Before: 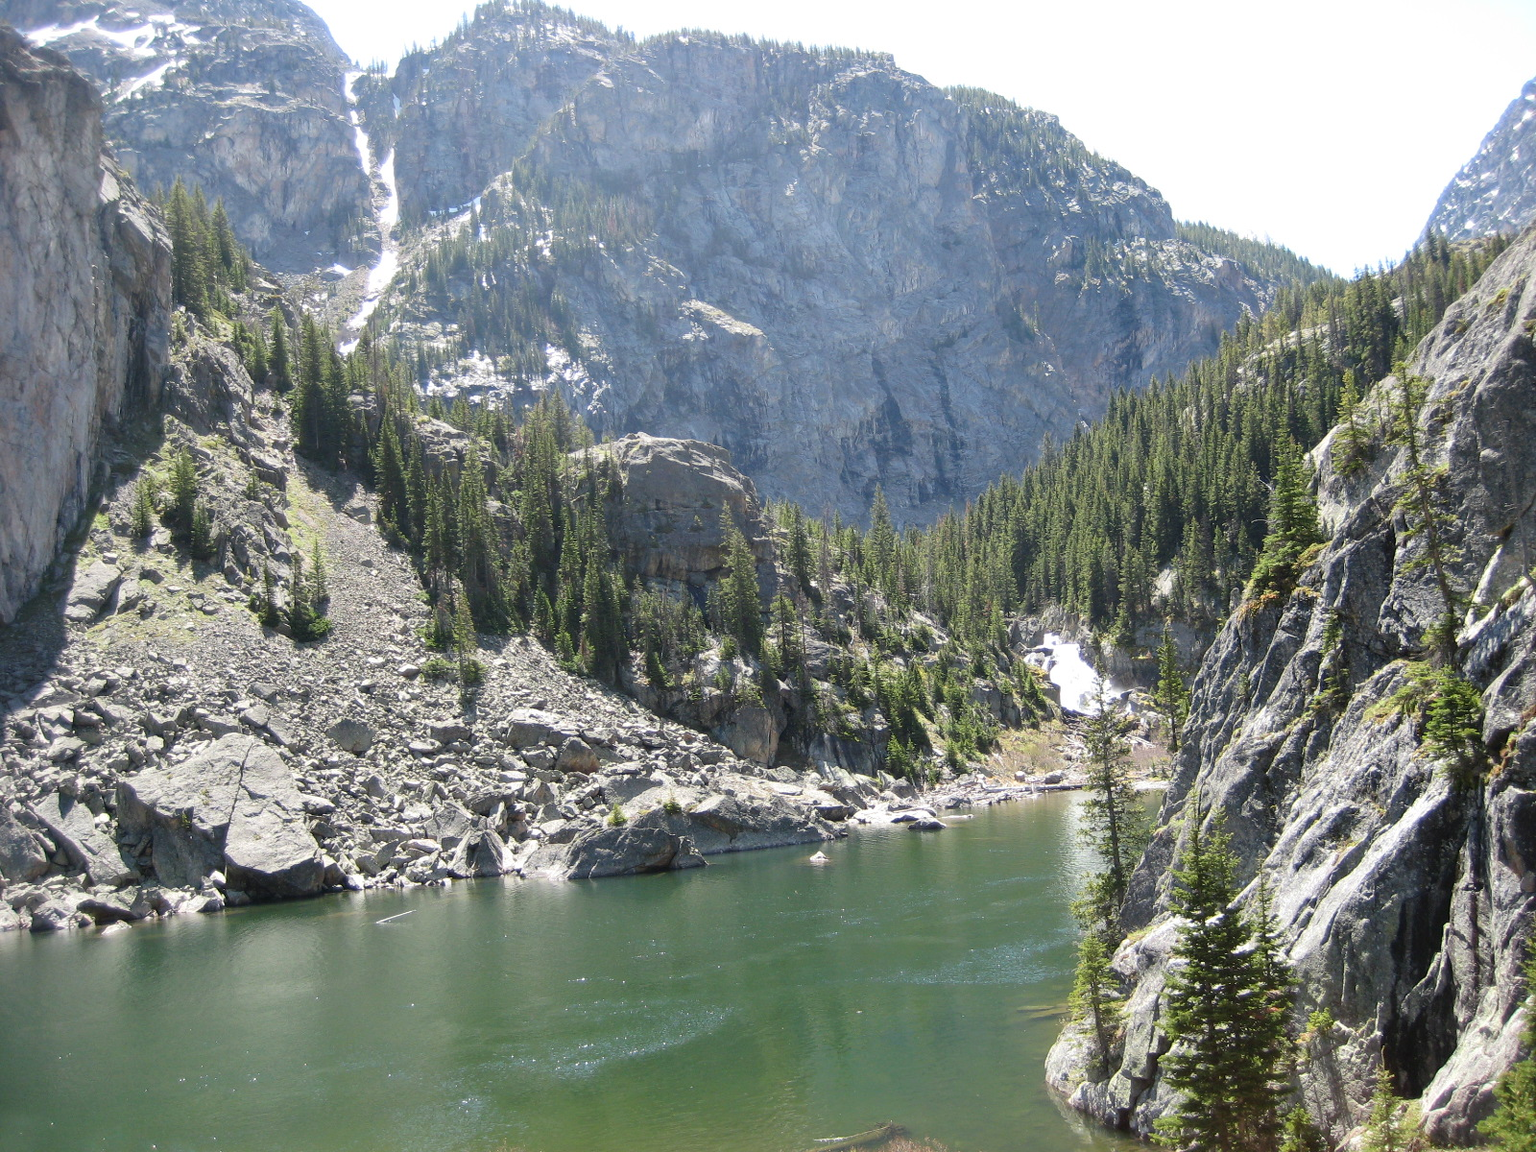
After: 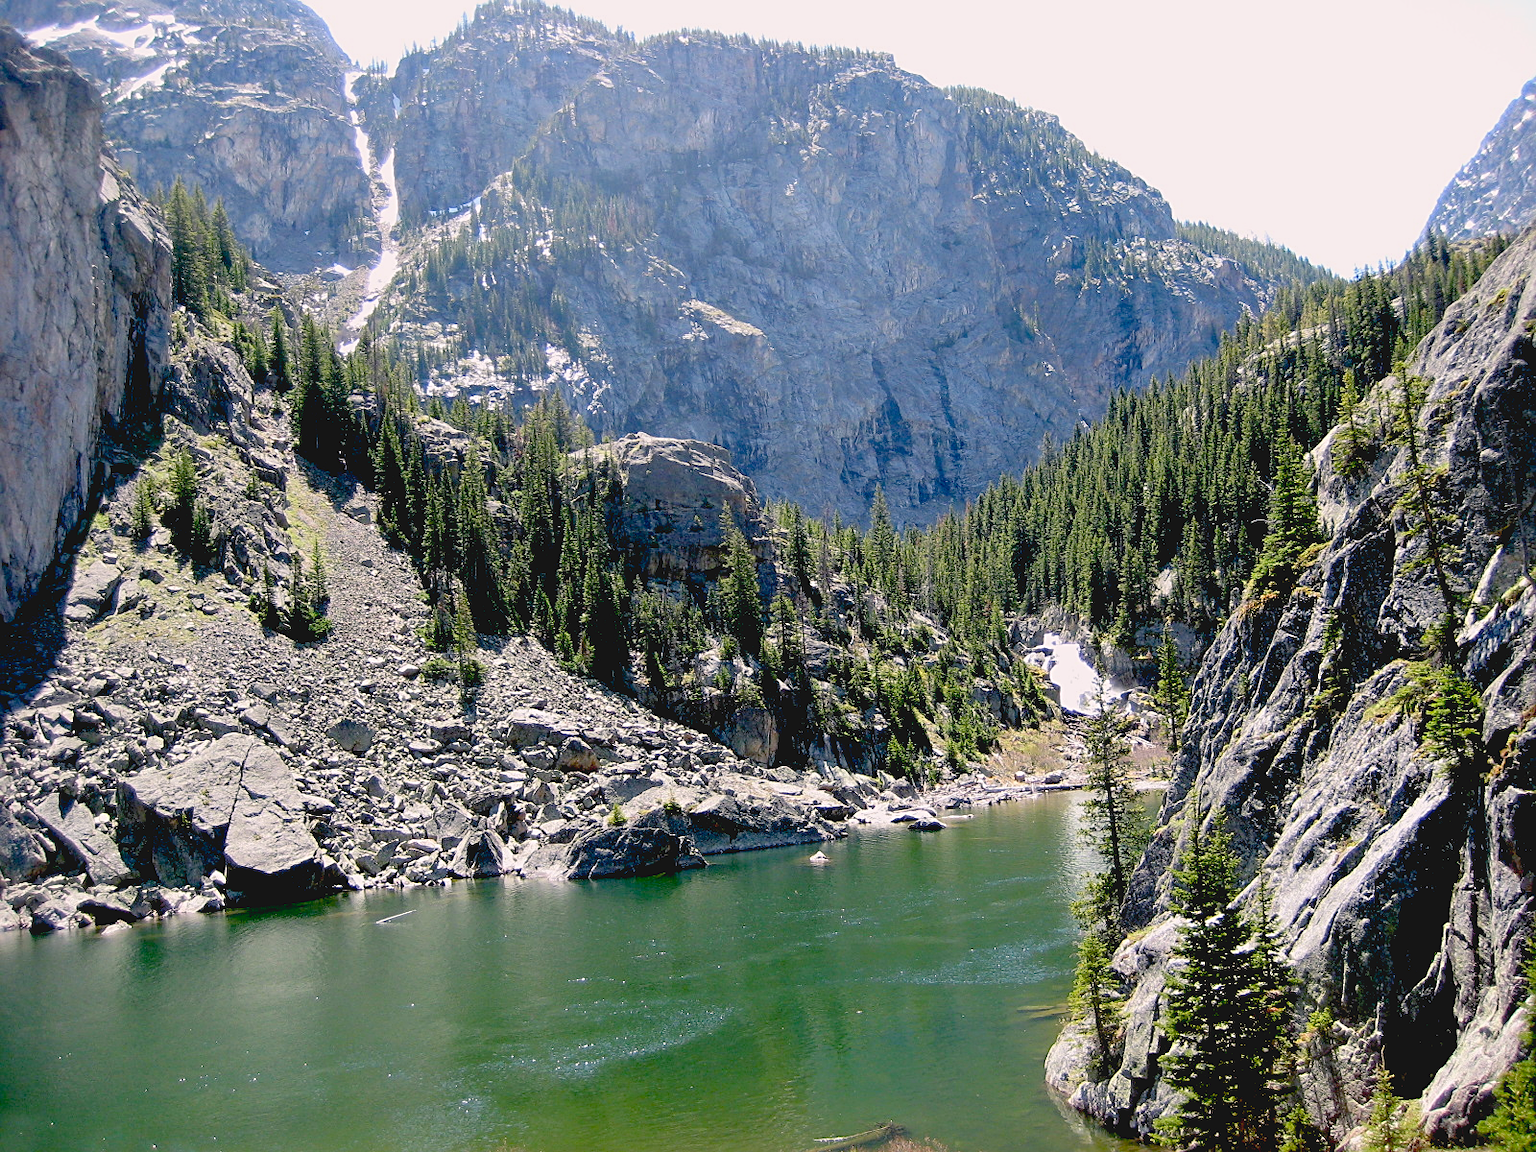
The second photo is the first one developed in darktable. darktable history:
sharpen: on, module defaults
contrast brightness saturation: contrast -0.1, brightness 0.05, saturation 0.08
exposure: black level correction 0.056, exposure -0.039 EV, compensate highlight preservation false
color balance rgb: shadows lift › chroma 1.41%, shadows lift › hue 260°, power › chroma 0.5%, power › hue 260°, highlights gain › chroma 1%, highlights gain › hue 27°, saturation formula JzAzBz (2021)
tone equalizer: on, module defaults
